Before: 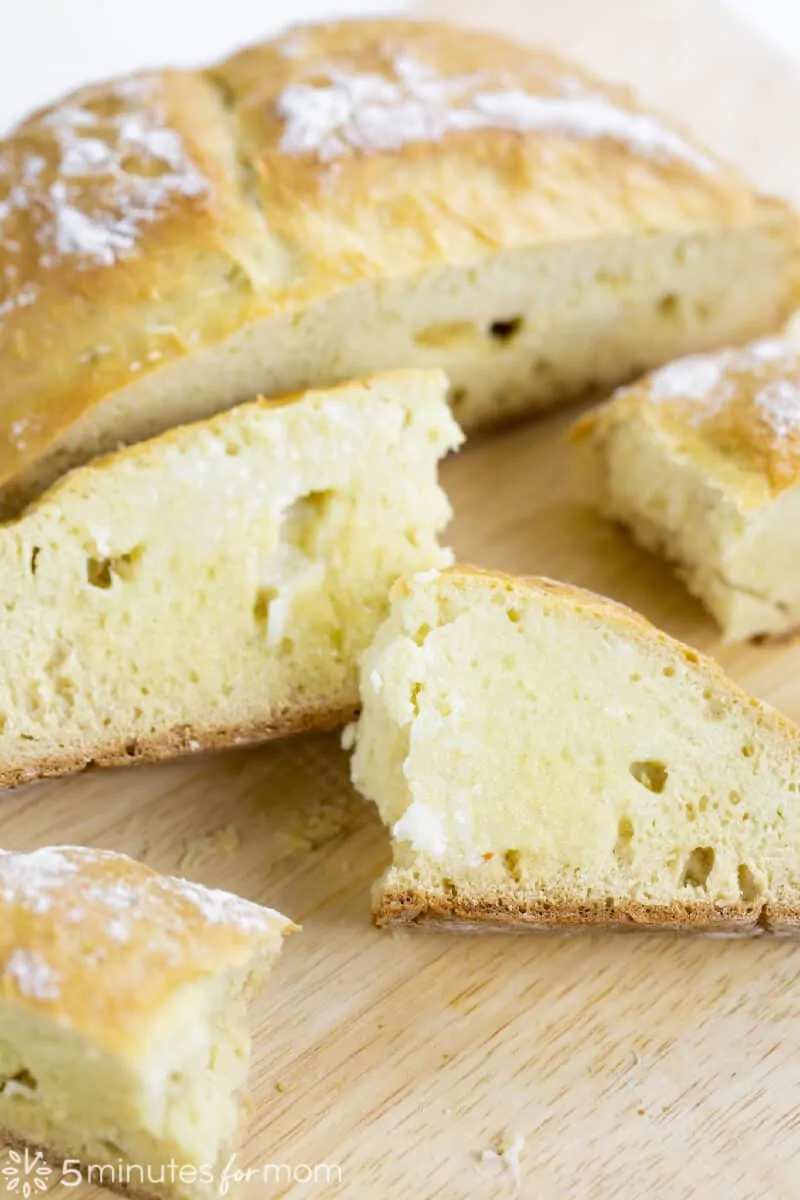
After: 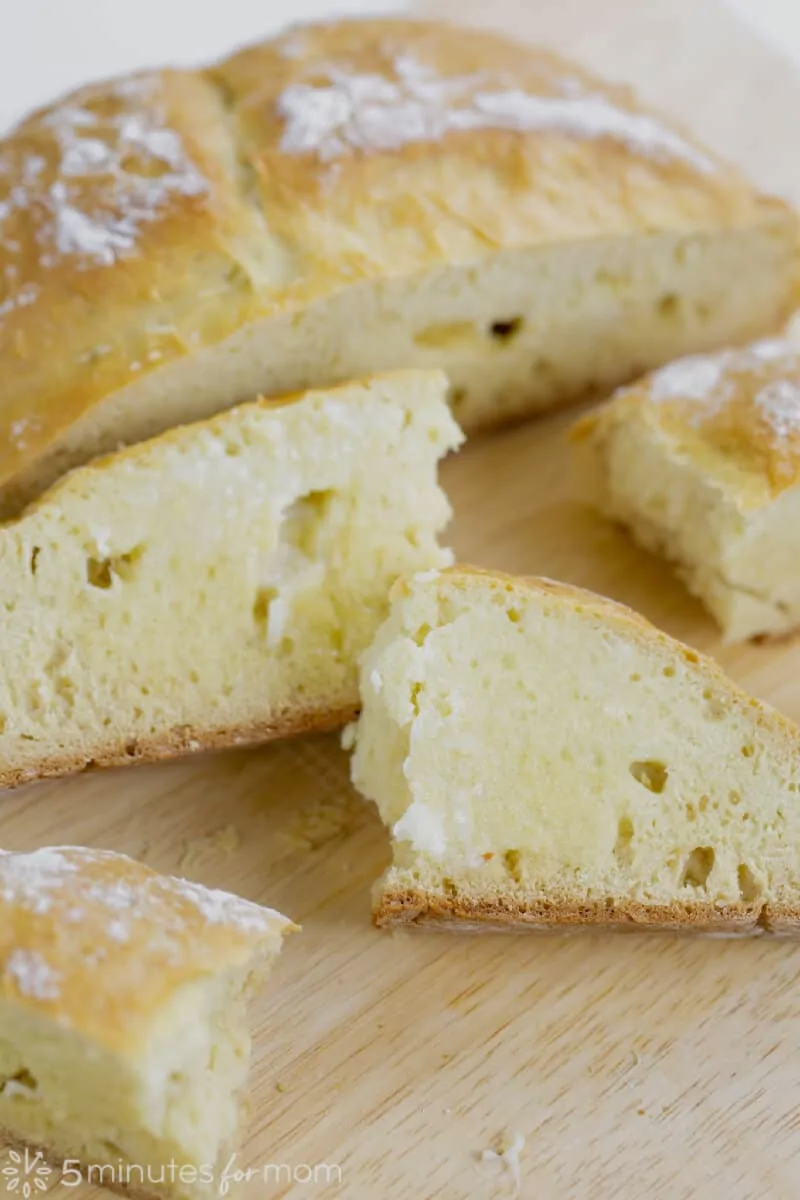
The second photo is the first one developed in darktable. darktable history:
tone equalizer: -8 EV 0.267 EV, -7 EV 0.391 EV, -6 EV 0.381 EV, -5 EV 0.272 EV, -3 EV -0.248 EV, -2 EV -0.437 EV, -1 EV -0.438 EV, +0 EV -0.262 EV, edges refinement/feathering 500, mask exposure compensation -1.57 EV, preserve details no
